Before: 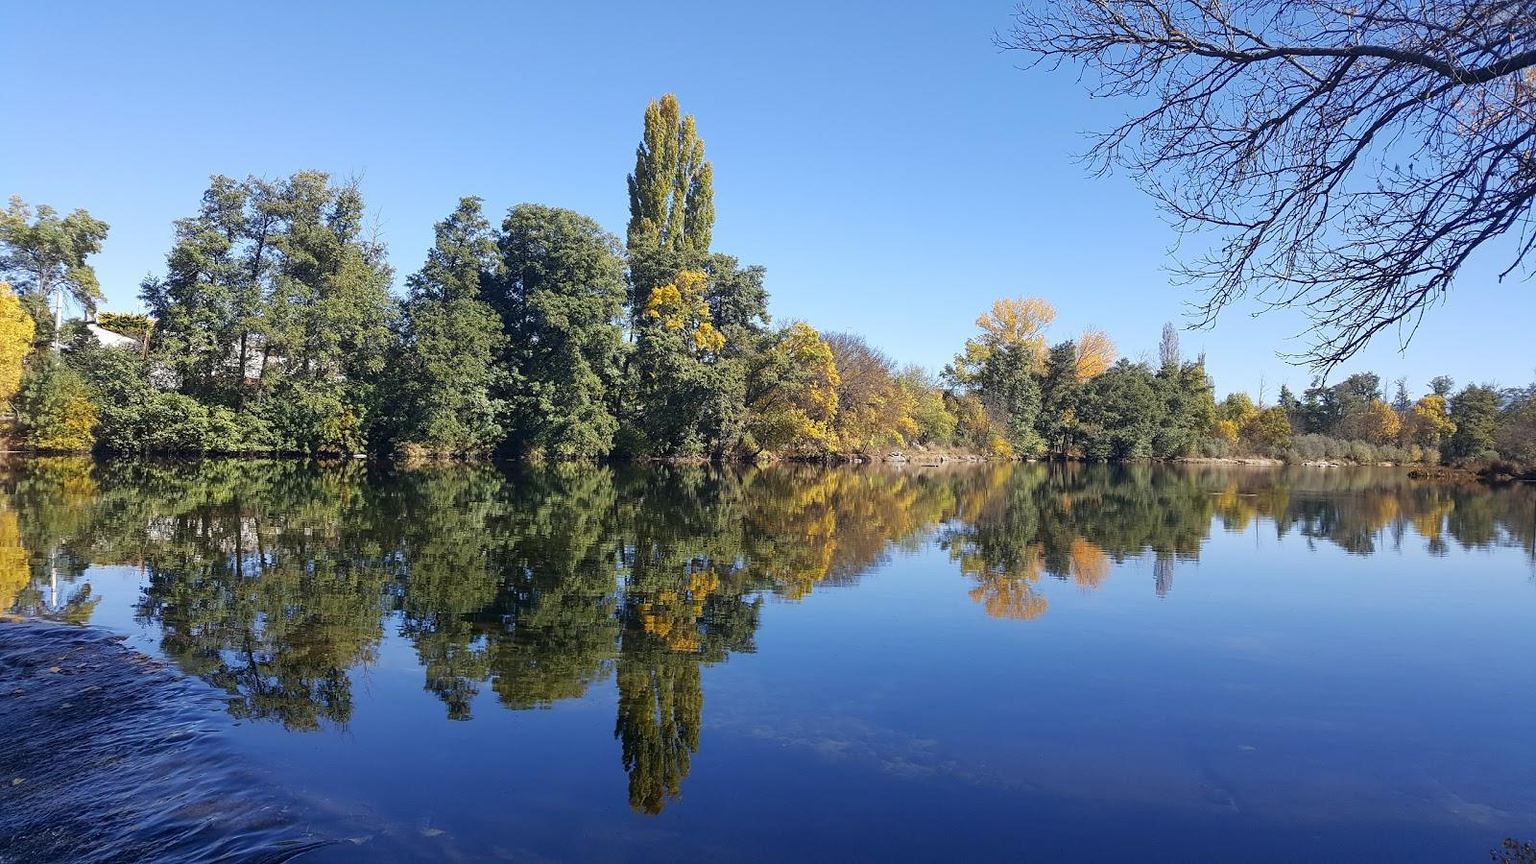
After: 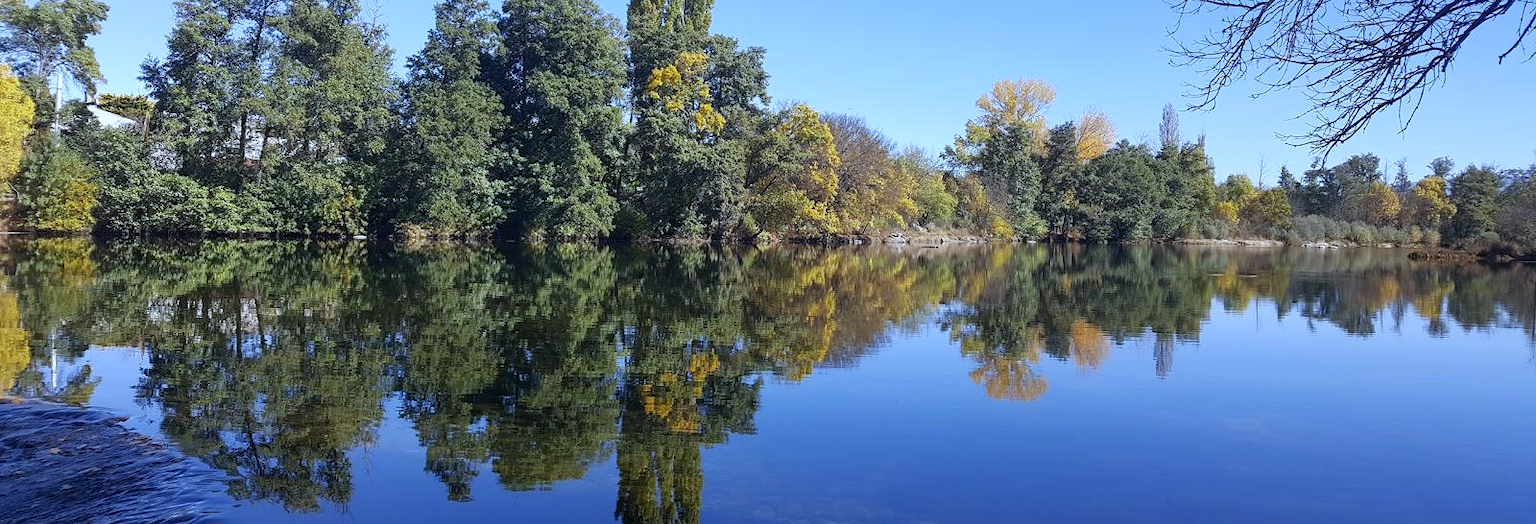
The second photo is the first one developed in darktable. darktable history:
base curve: curves: ch0 [(0, 0) (0.303, 0.277) (1, 1)]
crop and rotate: top 25.357%, bottom 13.942%
white balance: red 0.926, green 1.003, blue 1.133
